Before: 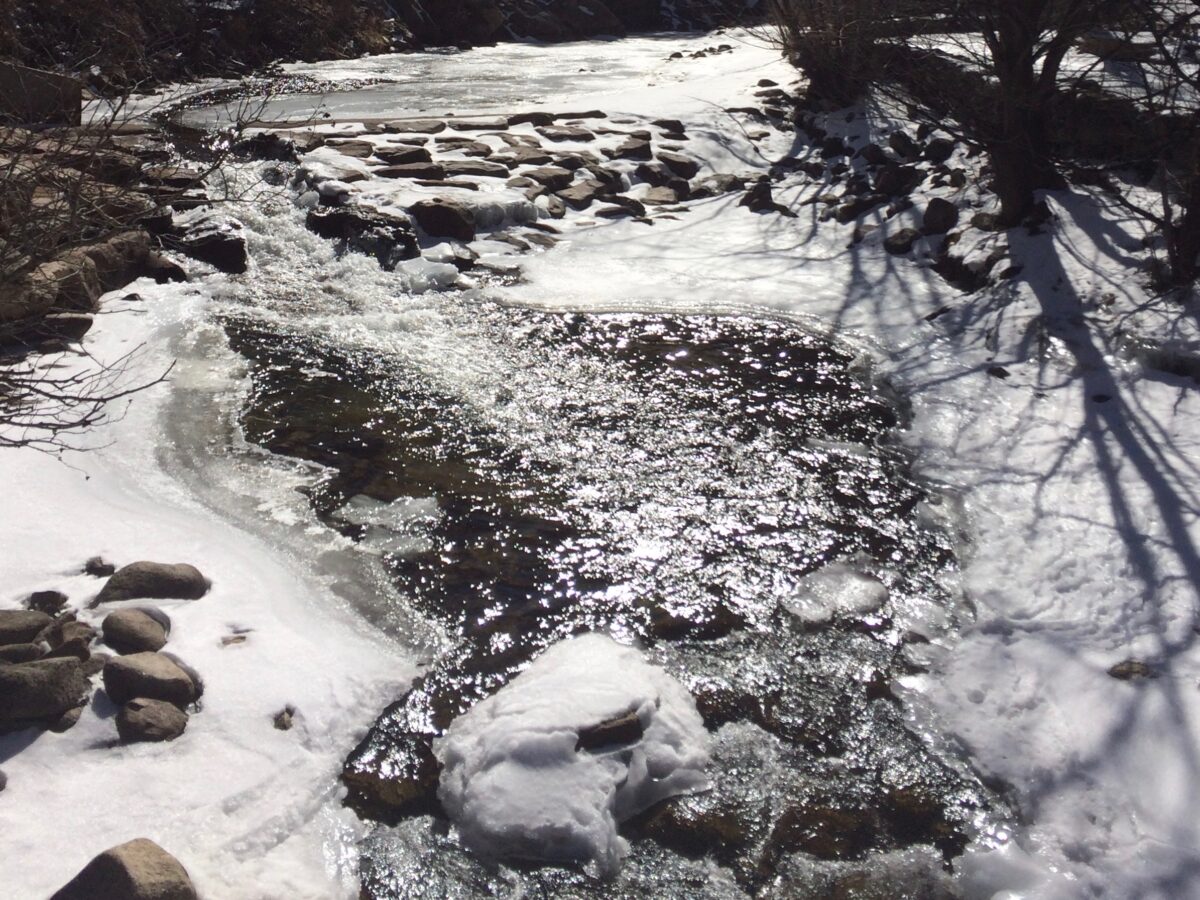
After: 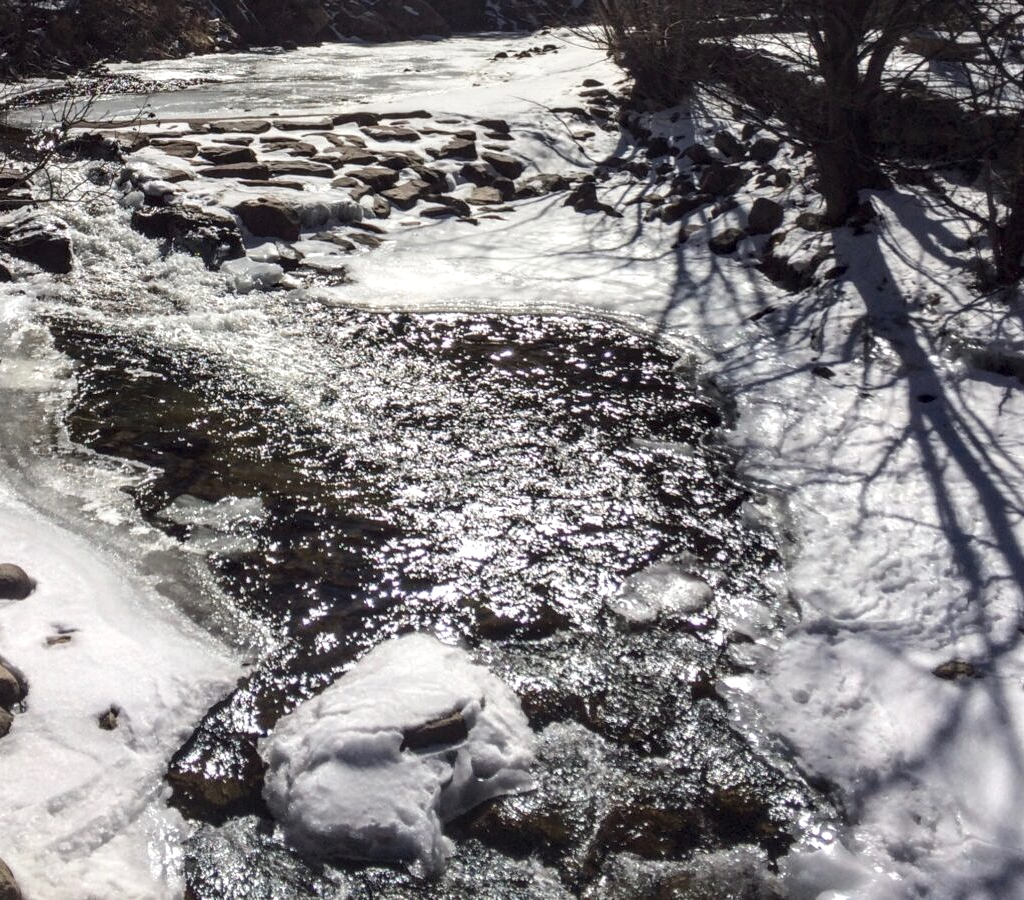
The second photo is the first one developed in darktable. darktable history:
local contrast: highlights 25%, detail 150%
crop and rotate: left 14.584%
tone equalizer: on, module defaults
